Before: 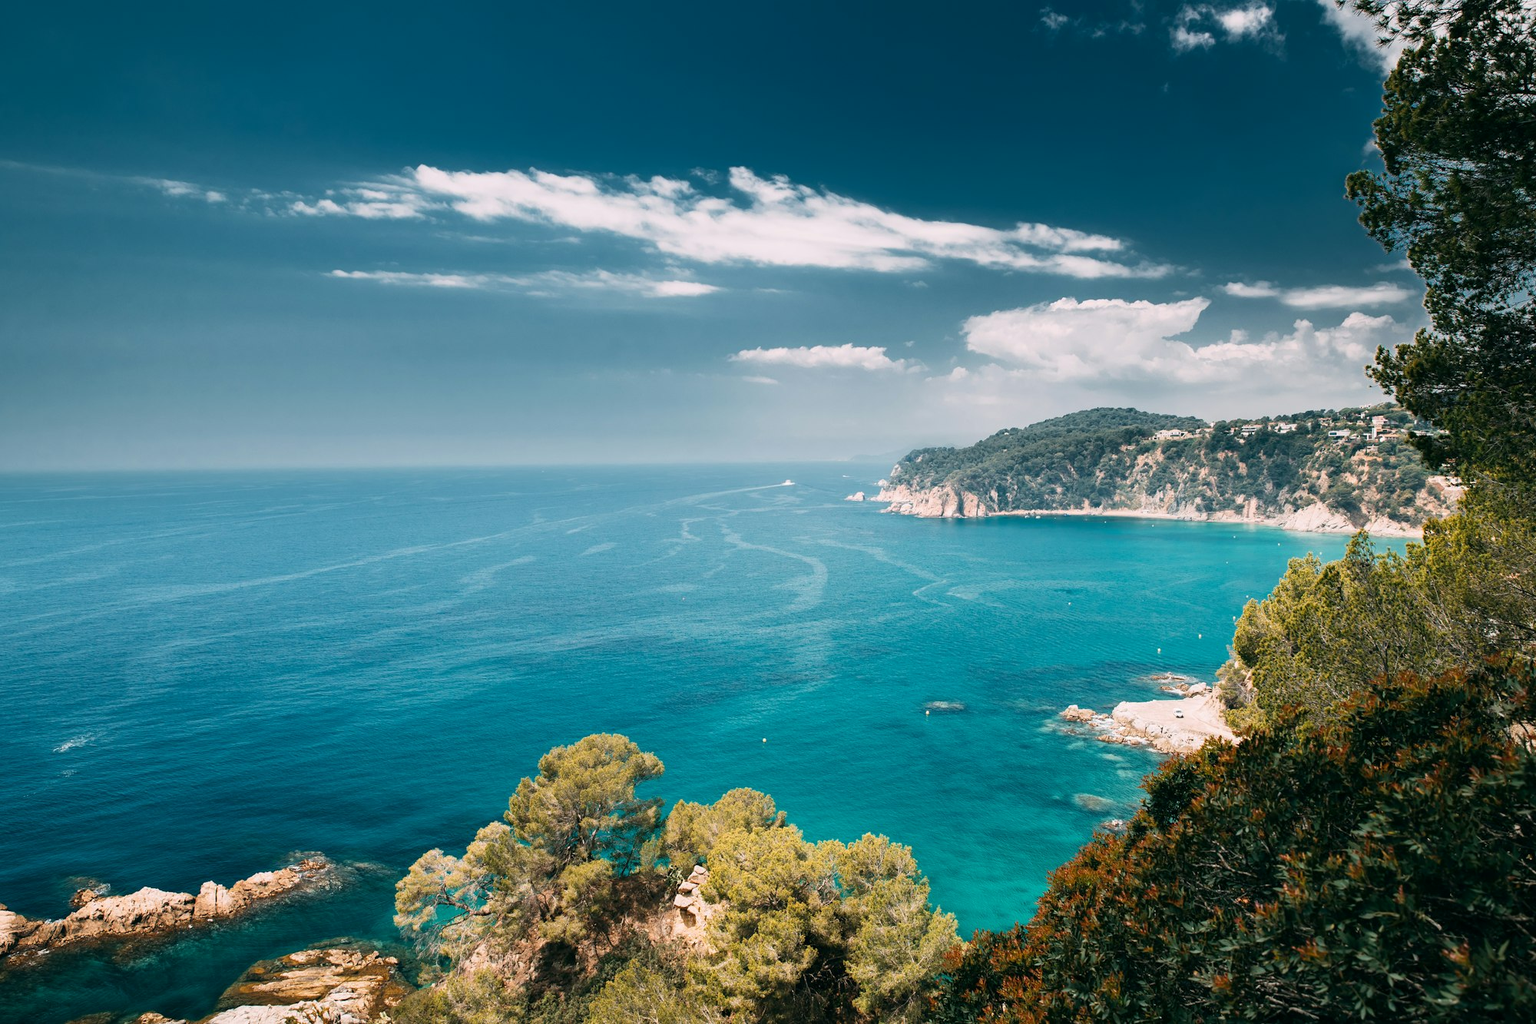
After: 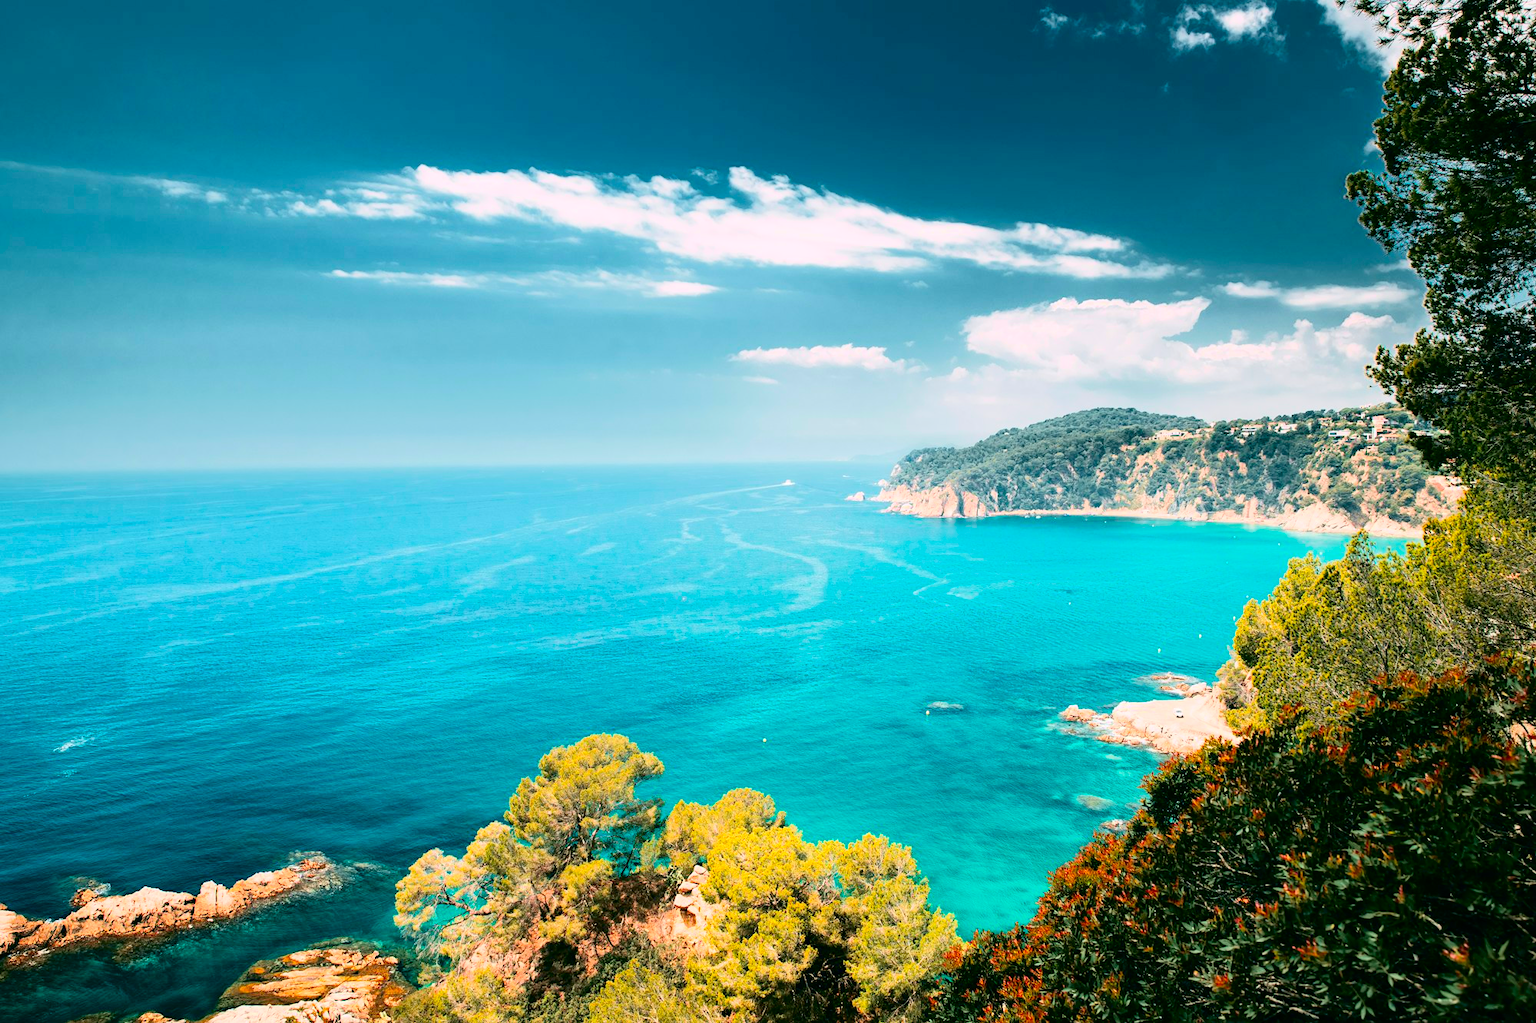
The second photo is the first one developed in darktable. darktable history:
contrast brightness saturation: contrast 0.198, brightness 0.201, saturation 0.809
tone curve: curves: ch0 [(0.003, 0) (0.066, 0.017) (0.163, 0.09) (0.264, 0.238) (0.395, 0.421) (0.517, 0.56) (0.688, 0.743) (0.791, 0.814) (1, 1)]; ch1 [(0, 0) (0.164, 0.115) (0.337, 0.332) (0.39, 0.398) (0.464, 0.461) (0.501, 0.5) (0.507, 0.503) (0.534, 0.537) (0.577, 0.59) (0.652, 0.681) (0.733, 0.749) (0.811, 0.796) (1, 1)]; ch2 [(0, 0) (0.337, 0.382) (0.464, 0.476) (0.501, 0.502) (0.527, 0.54) (0.551, 0.565) (0.6, 0.59) (0.687, 0.675) (1, 1)], color space Lab, independent channels, preserve colors none
